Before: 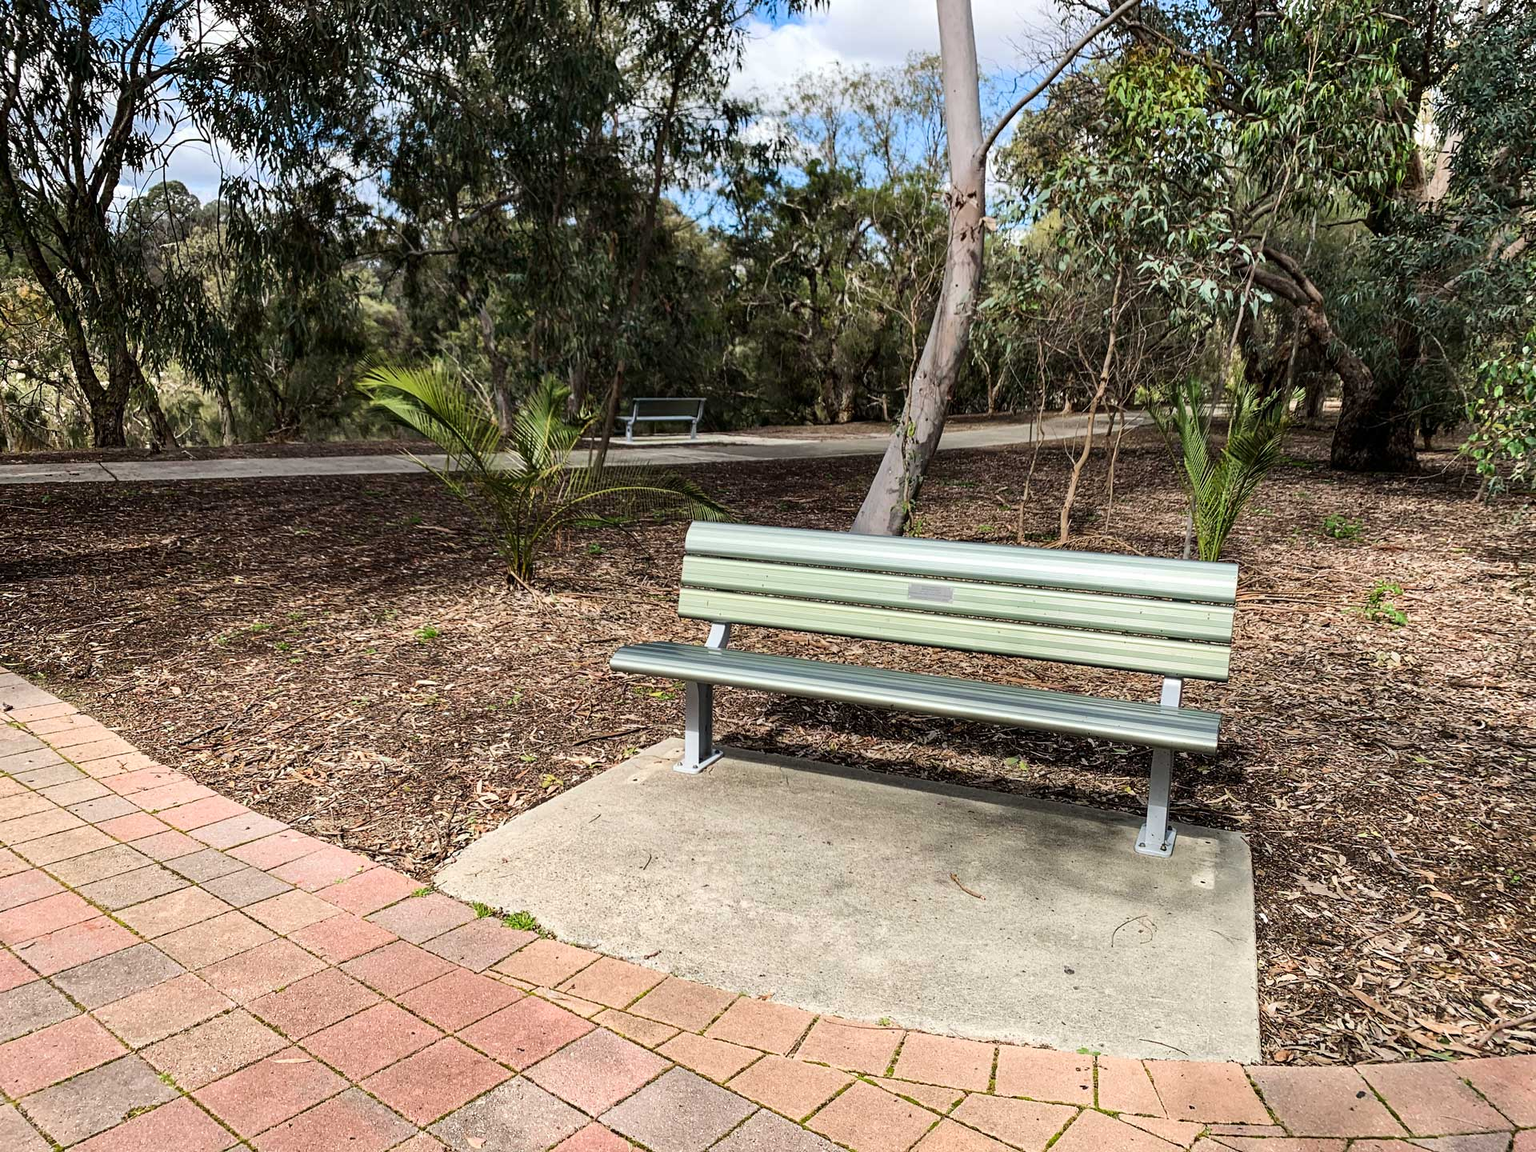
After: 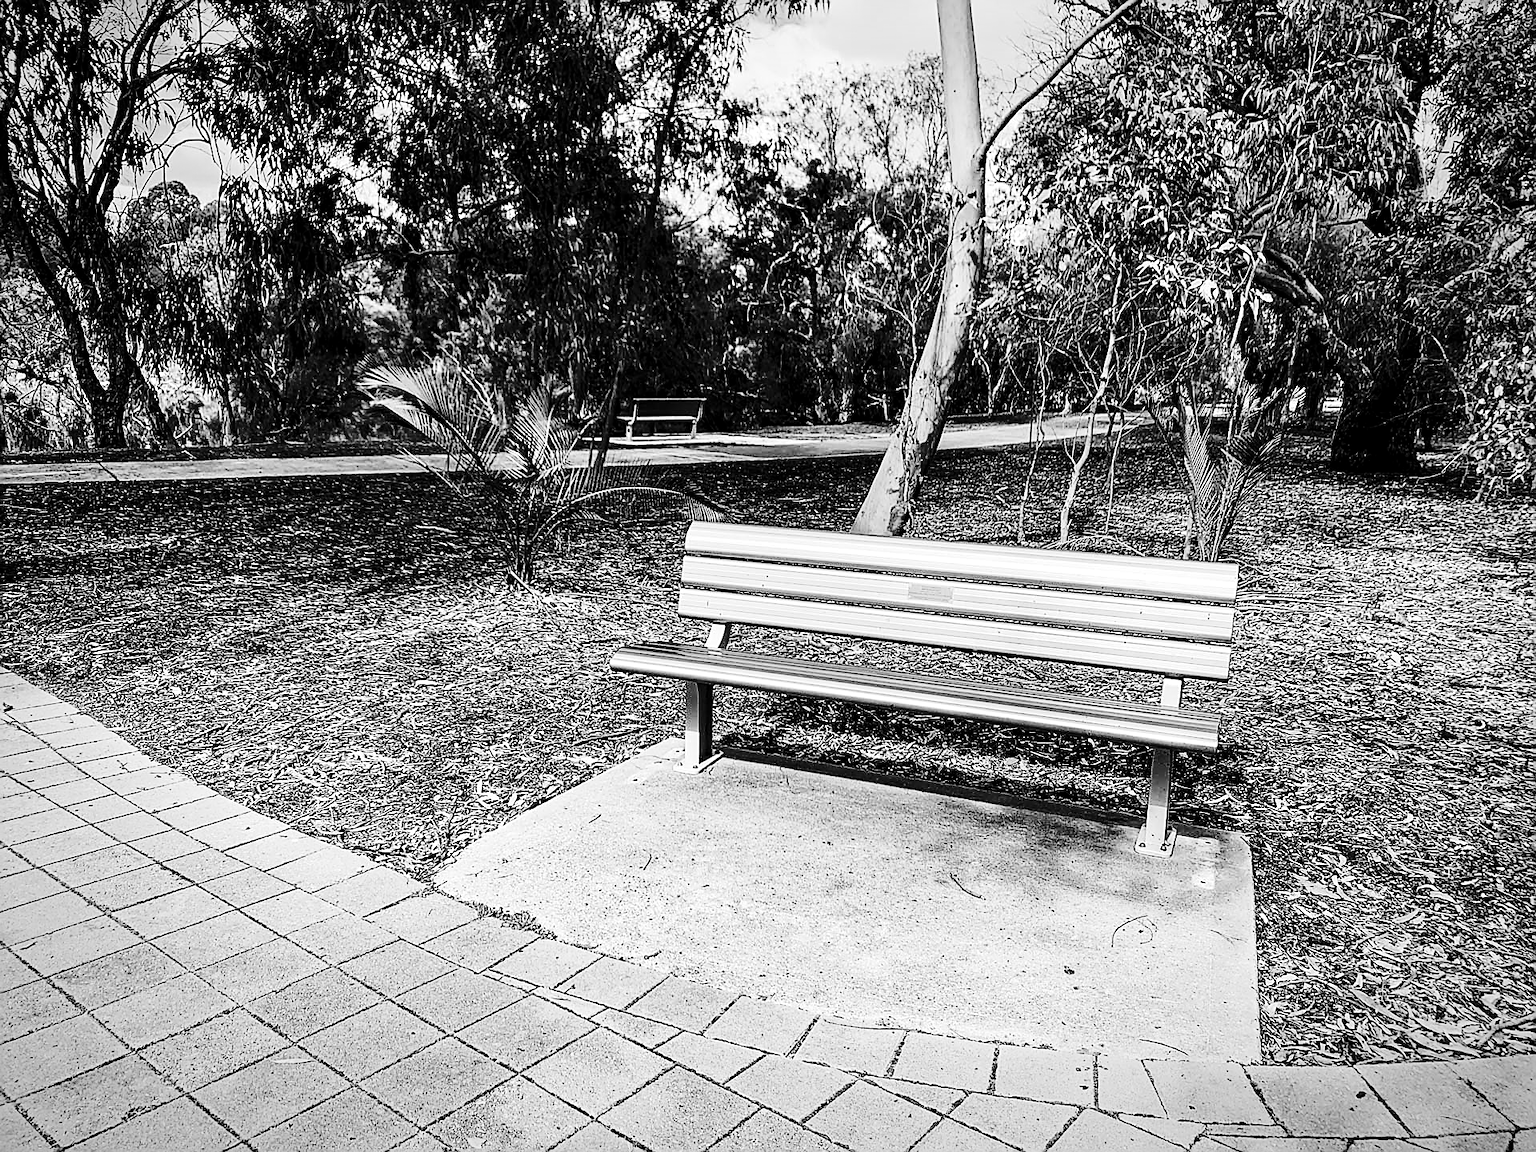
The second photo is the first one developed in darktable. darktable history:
contrast equalizer: y [[0.524, 0.538, 0.547, 0.548, 0.538, 0.524], [0.5 ×6], [0.5 ×6], [0 ×6], [0 ×6]]
sharpen: radius 1.4, amount 1.25, threshold 0.7
monochrome: on, module defaults
color correction: highlights a* 10.12, highlights b* 39.04, shadows a* 14.62, shadows b* 3.37
vignetting: fall-off radius 70%, automatic ratio true
tone curve: curves: ch0 [(0, 0) (0.179, 0.073) (0.265, 0.147) (0.463, 0.553) (0.51, 0.635) (0.716, 0.863) (1, 0.997)], color space Lab, linked channels, preserve colors none
